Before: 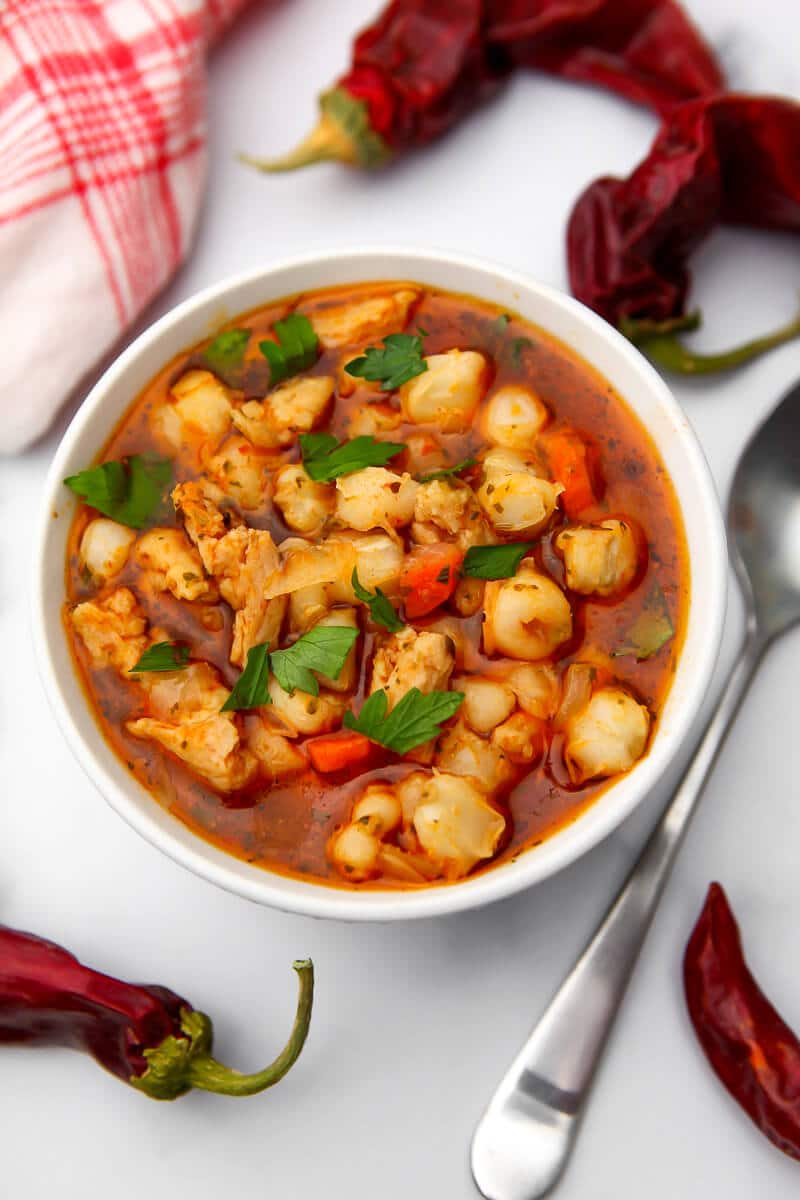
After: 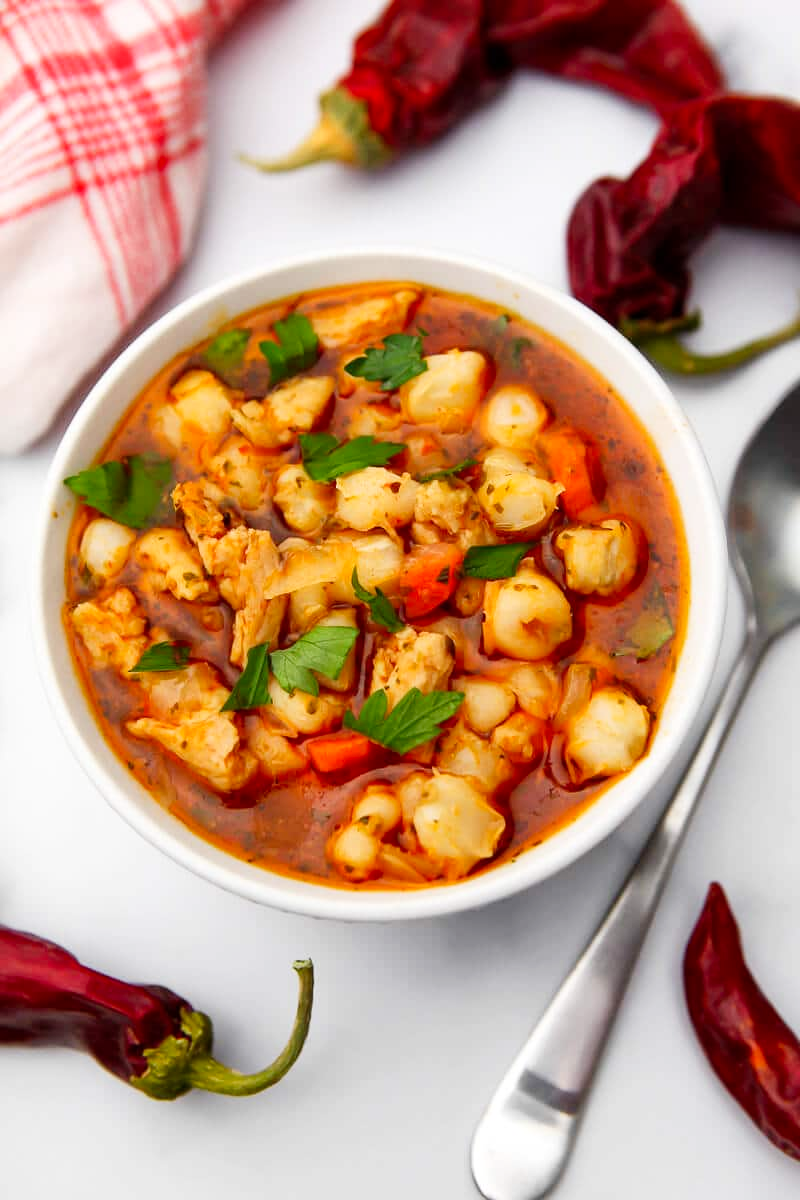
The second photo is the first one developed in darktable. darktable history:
tone curve: curves: ch0 [(0, 0) (0.004, 0.002) (0.02, 0.013) (0.218, 0.218) (0.664, 0.718) (0.832, 0.873) (1, 1)], preserve colors none
